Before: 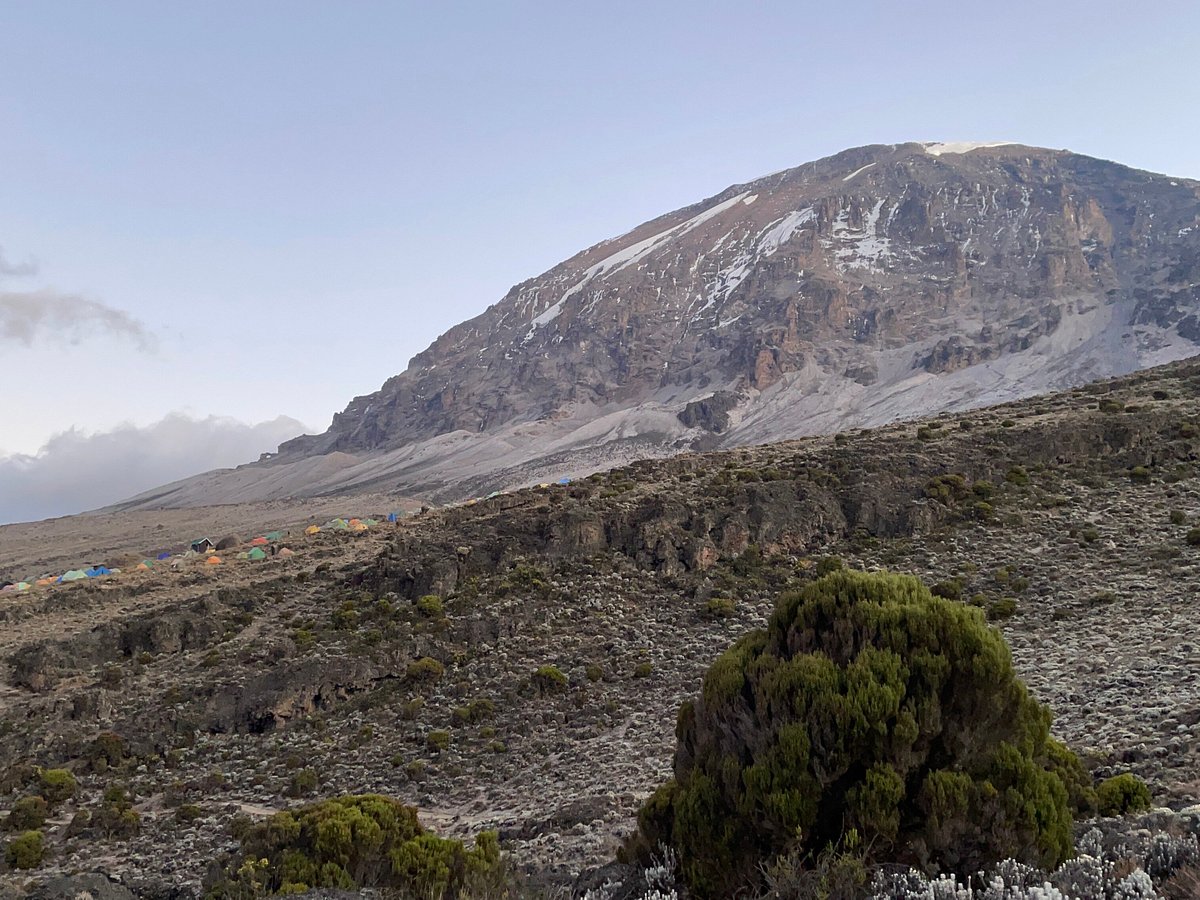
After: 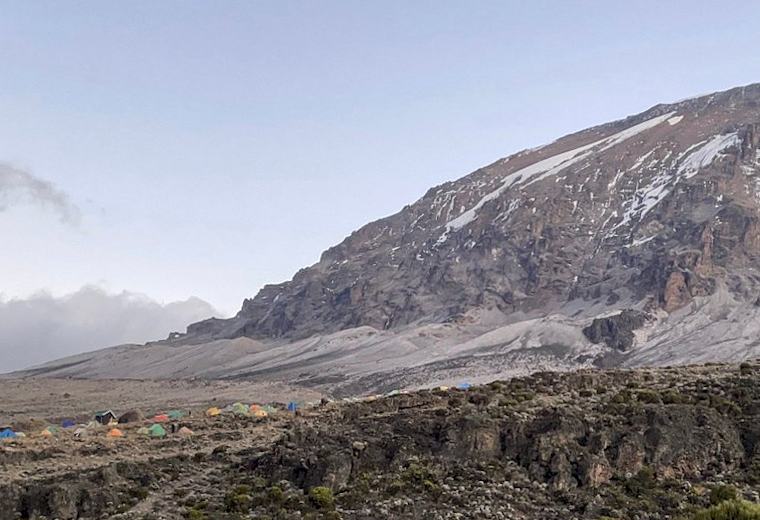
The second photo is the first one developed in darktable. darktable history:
crop and rotate: angle -4.99°, left 2.122%, top 6.945%, right 27.566%, bottom 30.519%
rotate and perspective: lens shift (horizontal) -0.055, automatic cropping off
local contrast: detail 130%
